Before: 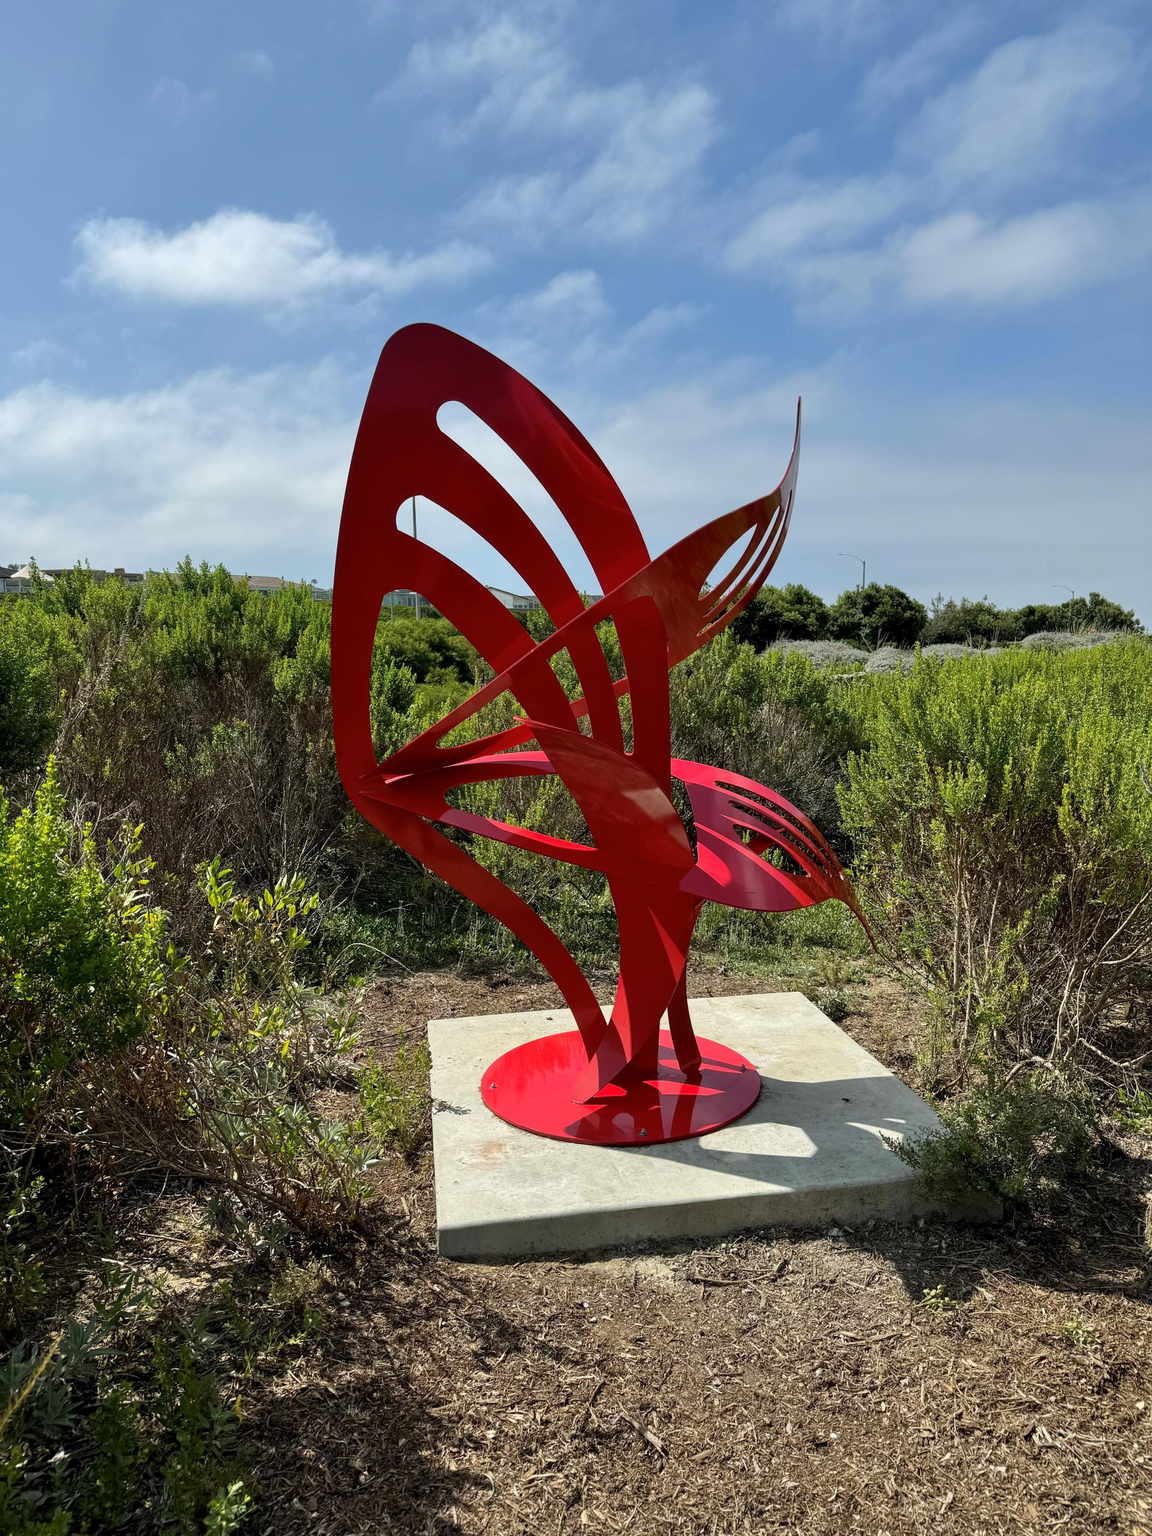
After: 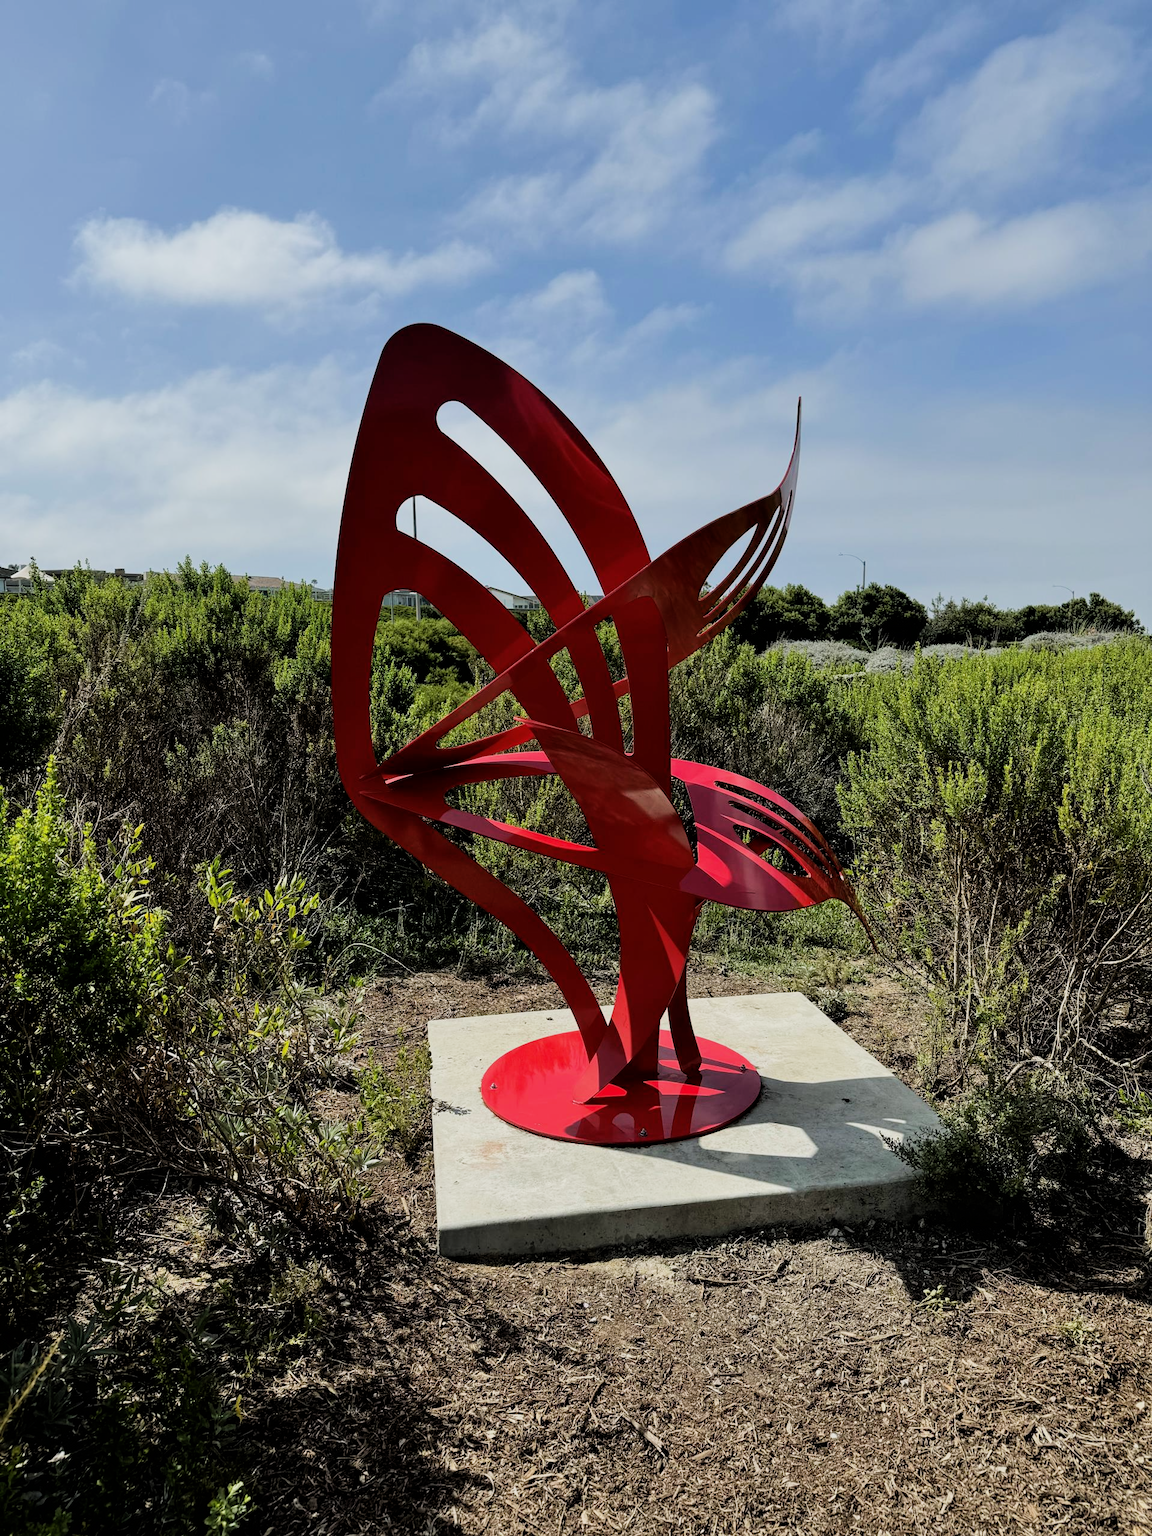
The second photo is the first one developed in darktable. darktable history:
filmic rgb: black relative exposure -5.02 EV, white relative exposure 3.97 EV, hardness 2.89, contrast 1.298, highlights saturation mix -30.91%
